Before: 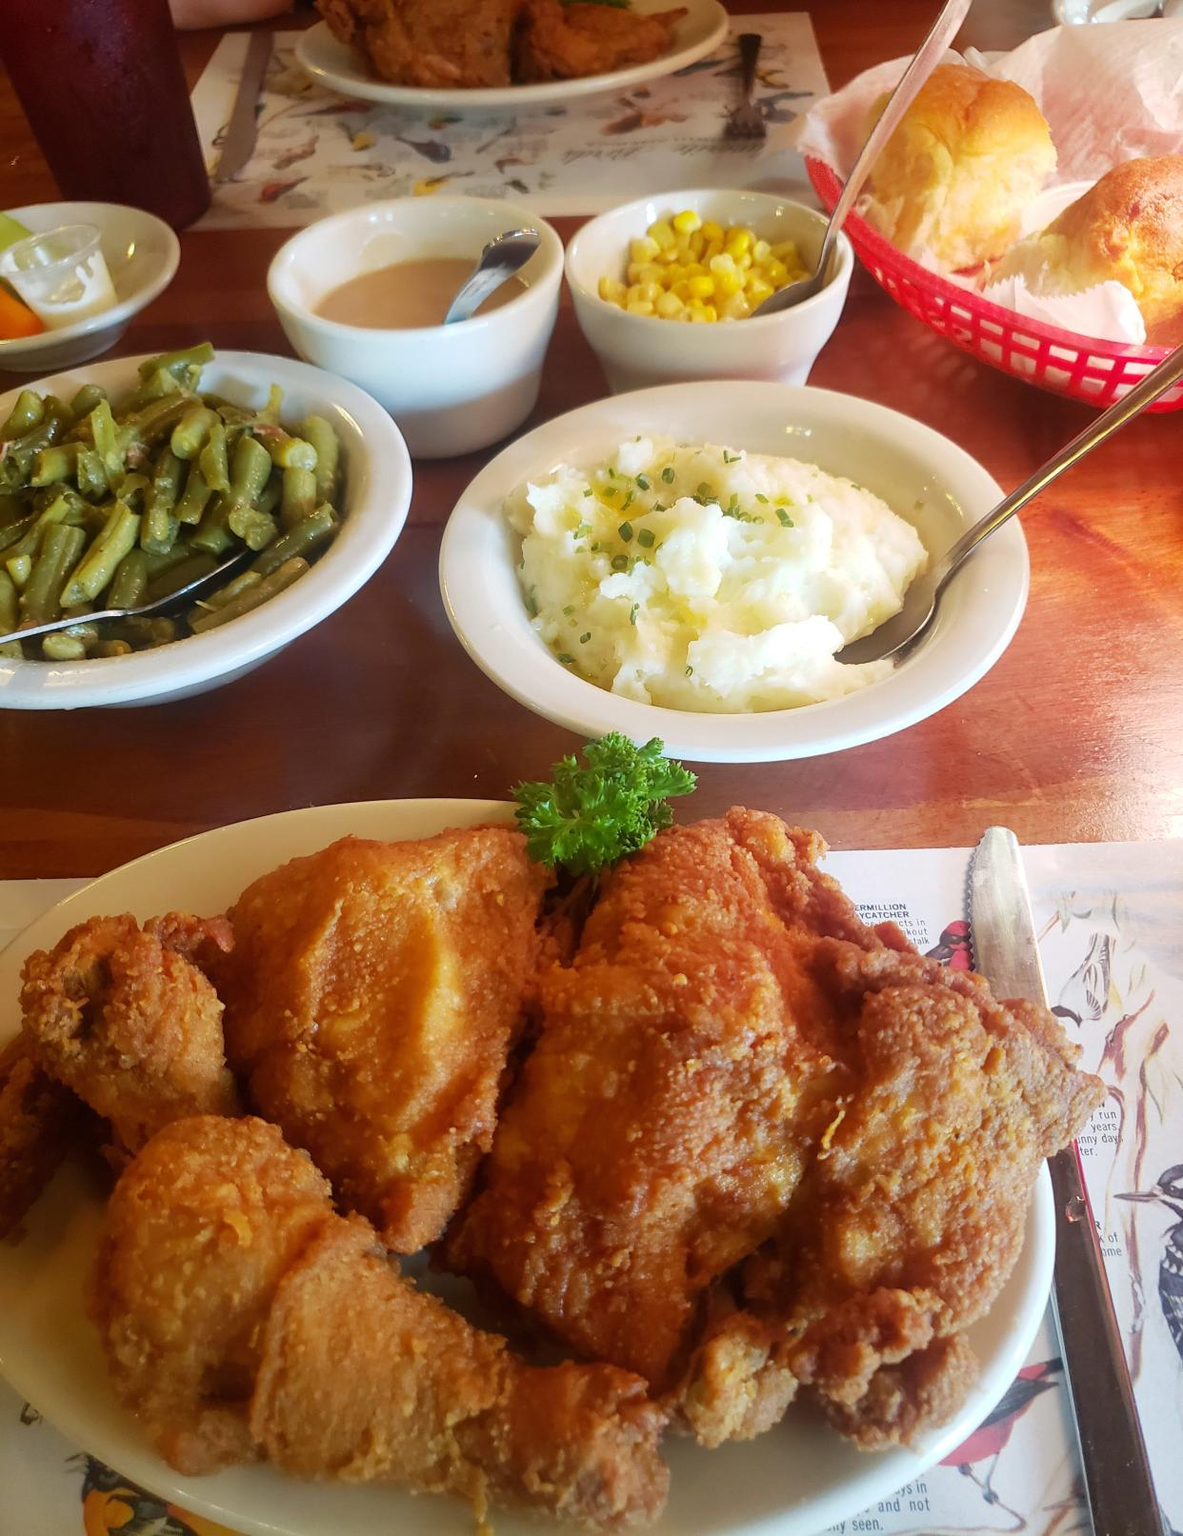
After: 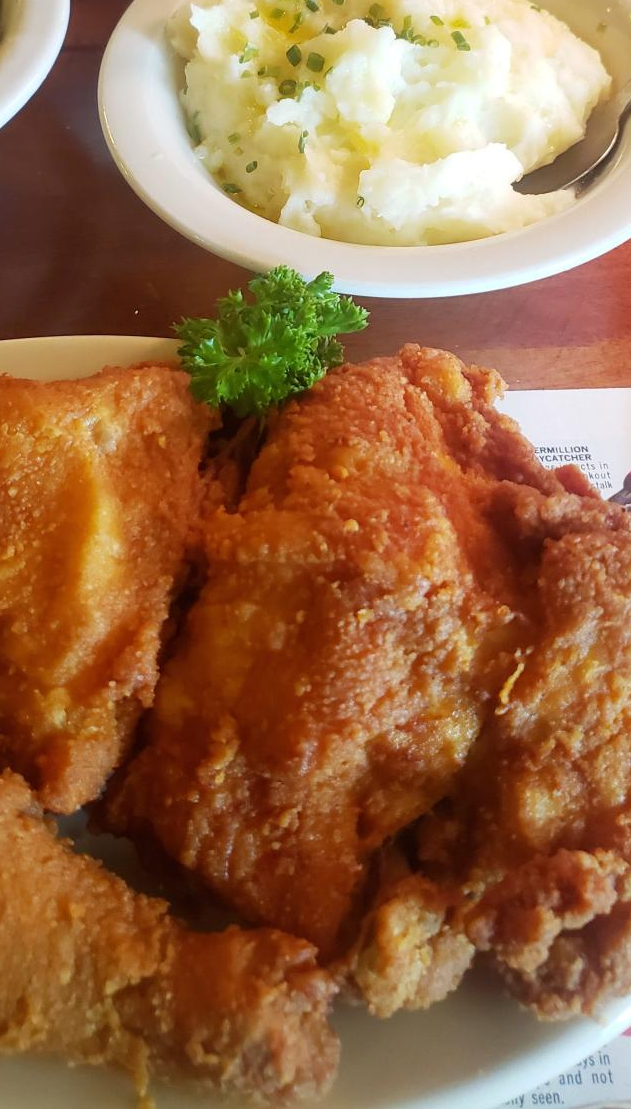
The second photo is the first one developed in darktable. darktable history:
crop and rotate: left 29.306%, top 31.23%, right 19.836%
